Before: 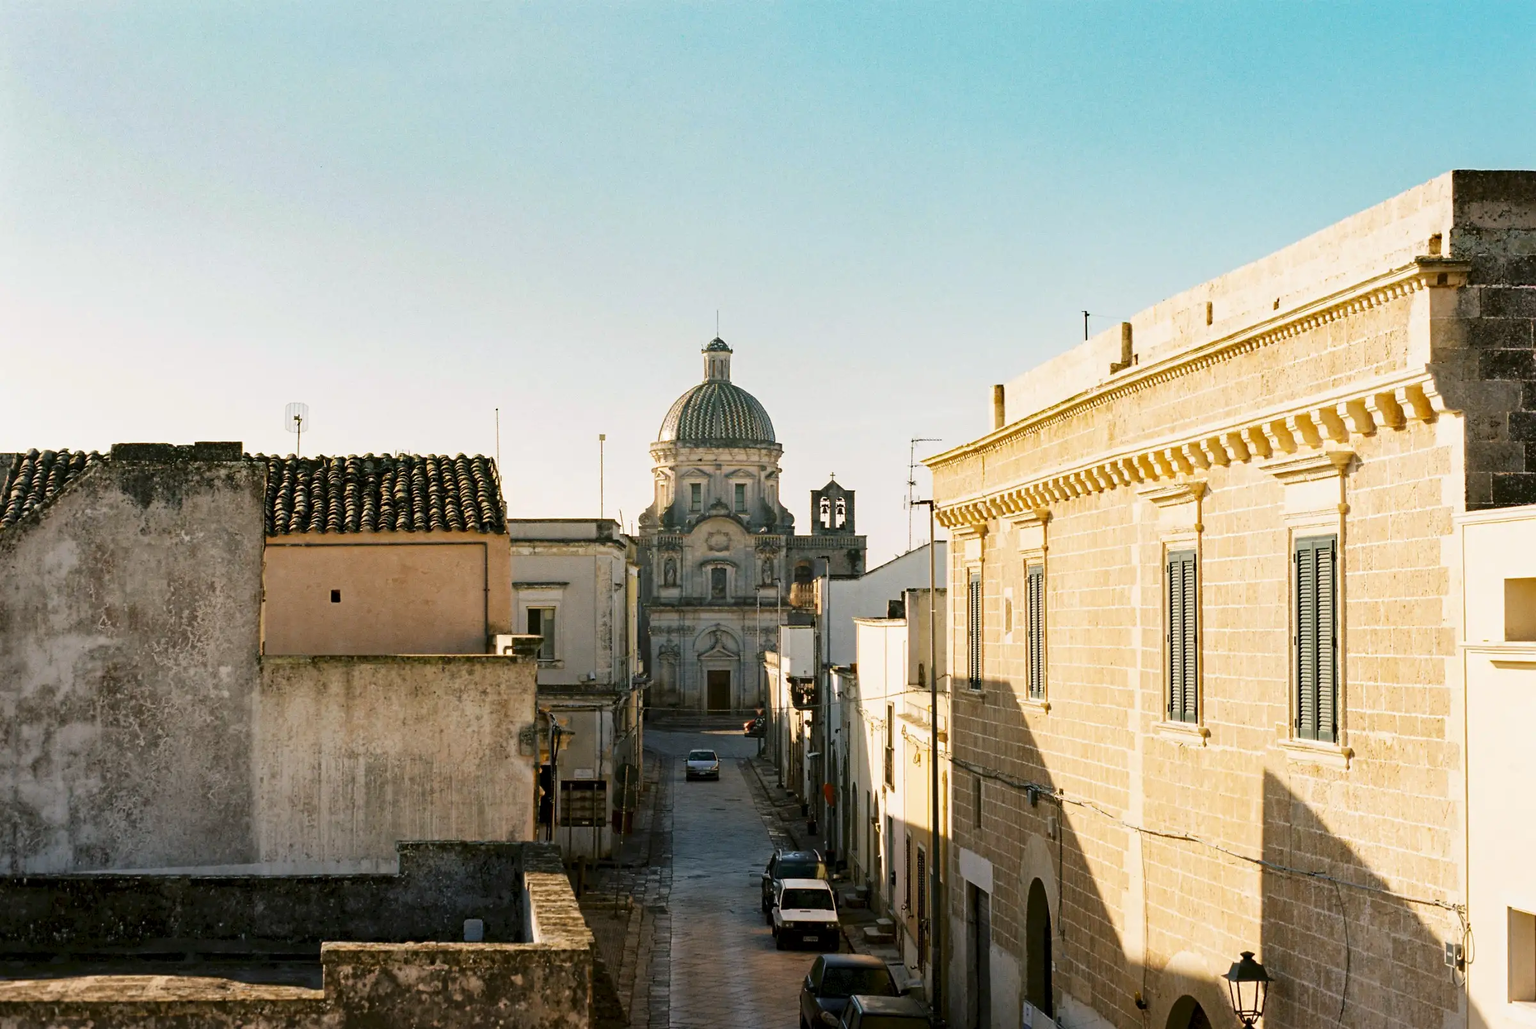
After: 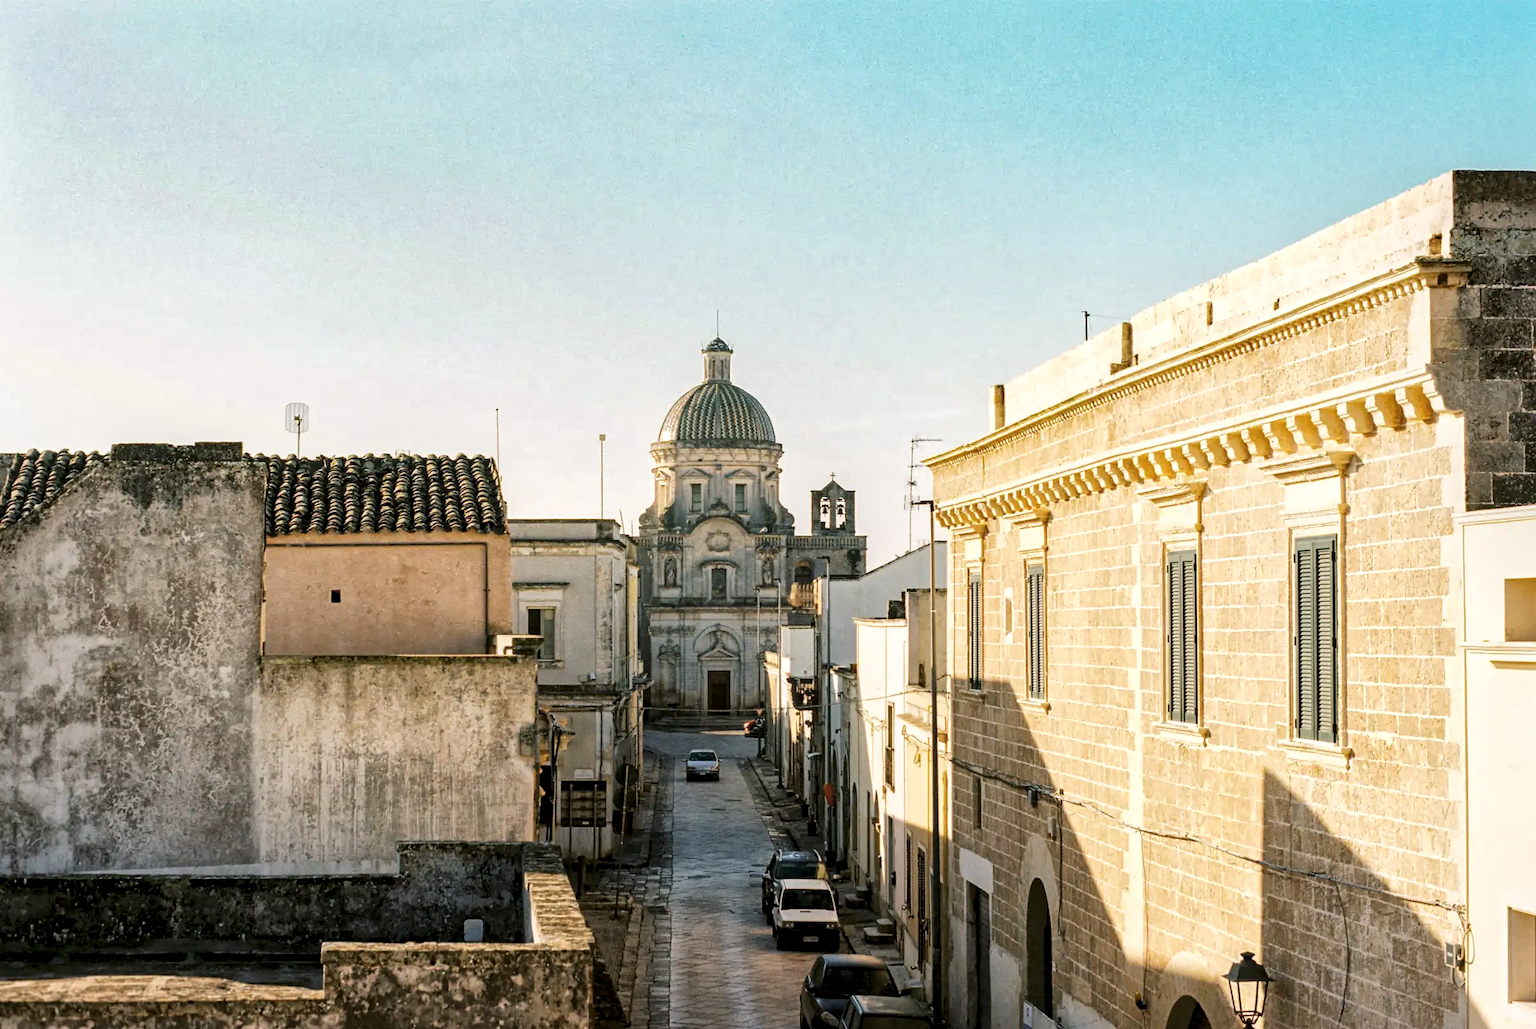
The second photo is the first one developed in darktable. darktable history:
global tonemap: drago (1, 100), detail 1
local contrast: detail 130%
